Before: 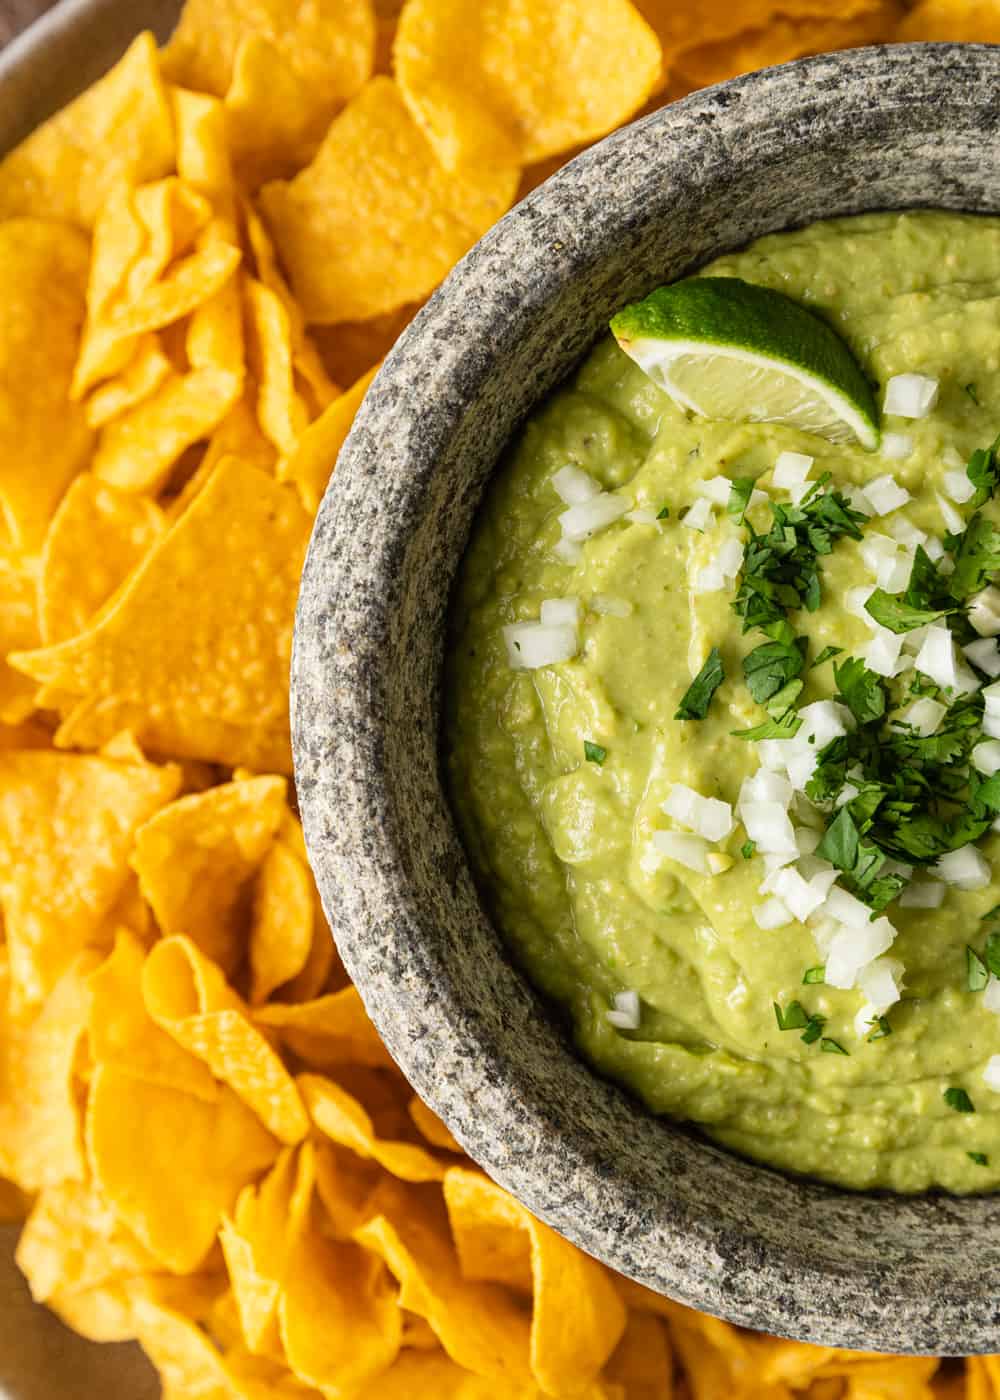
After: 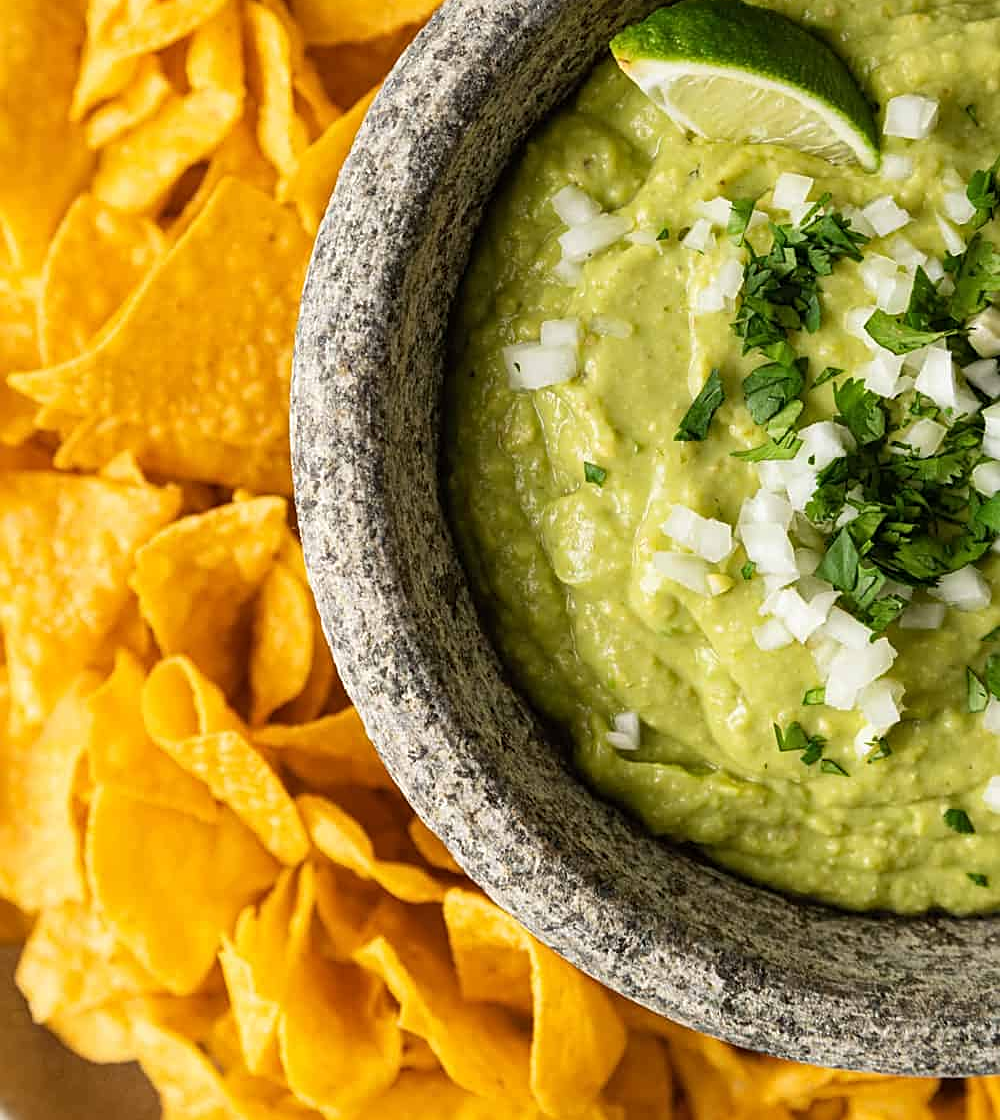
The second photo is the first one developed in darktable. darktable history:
crop and rotate: top 19.998%
sharpen: on, module defaults
